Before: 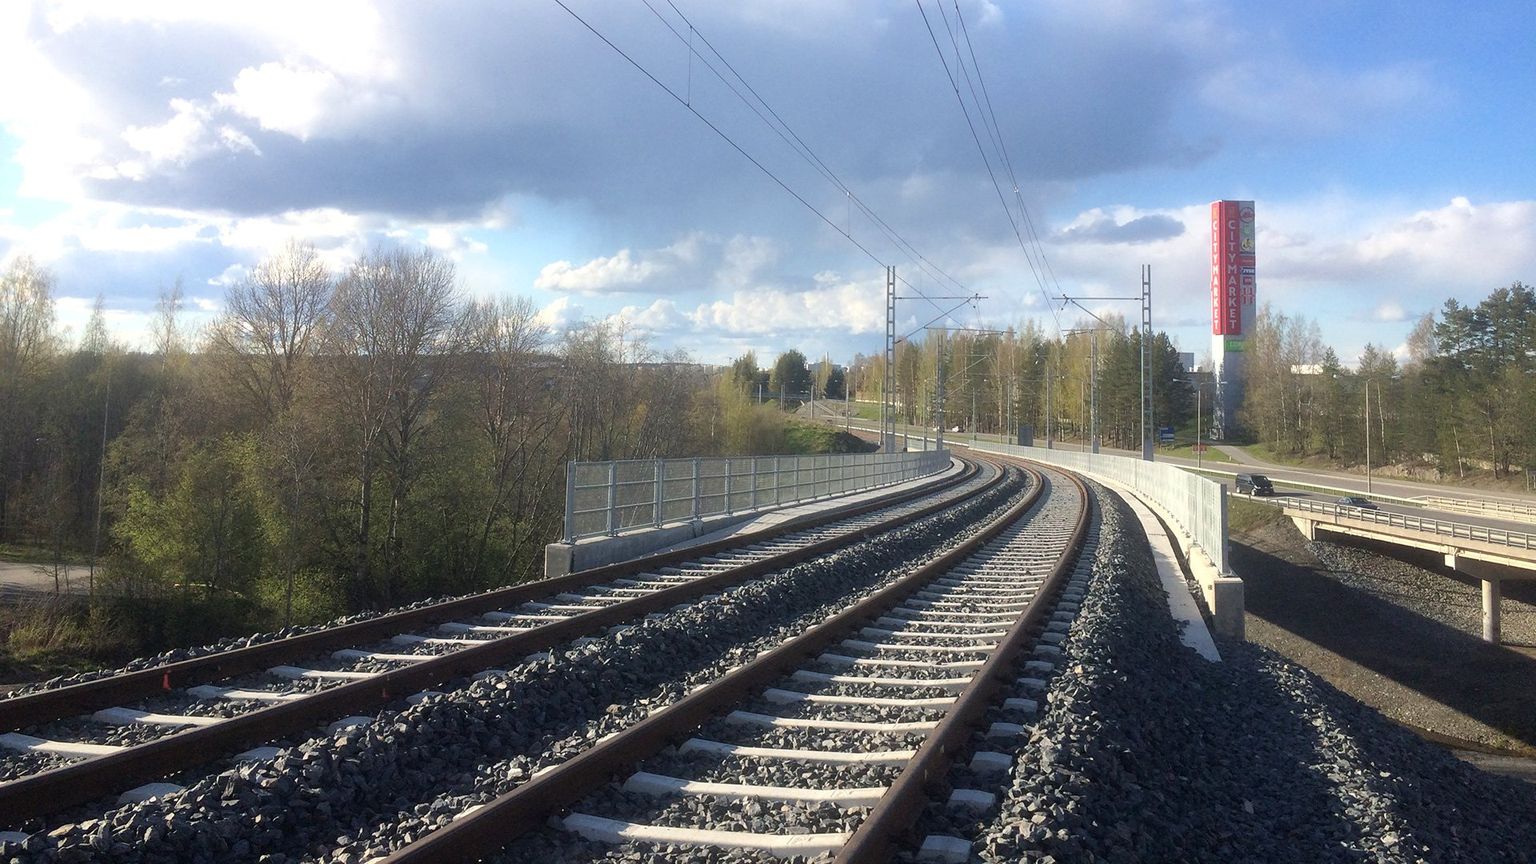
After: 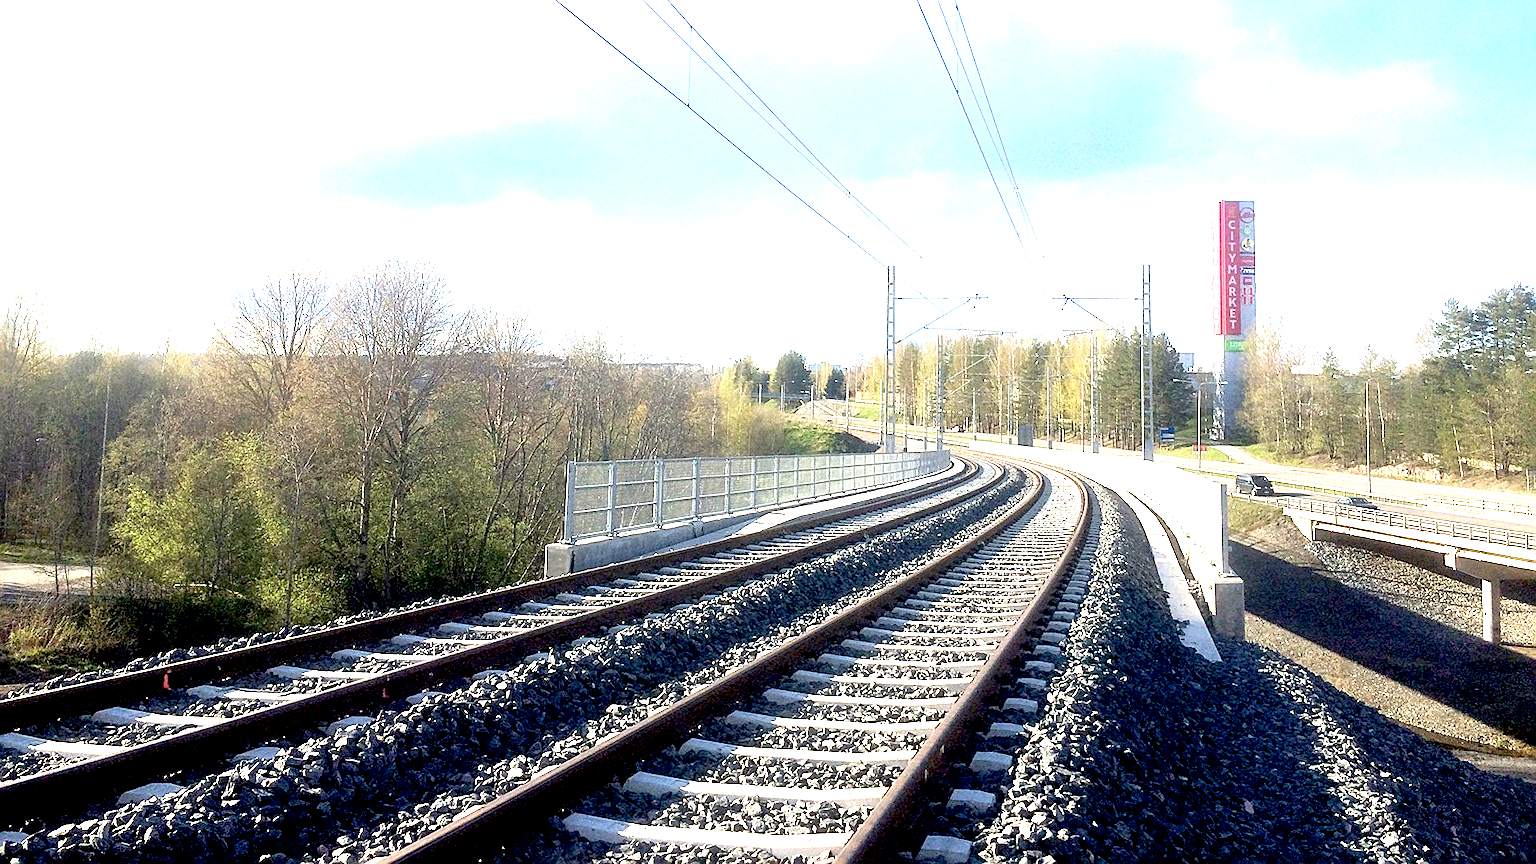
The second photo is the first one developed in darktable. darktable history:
exposure: black level correction 0.014, exposure 1.765 EV, compensate highlight preservation false
sharpen: on, module defaults
